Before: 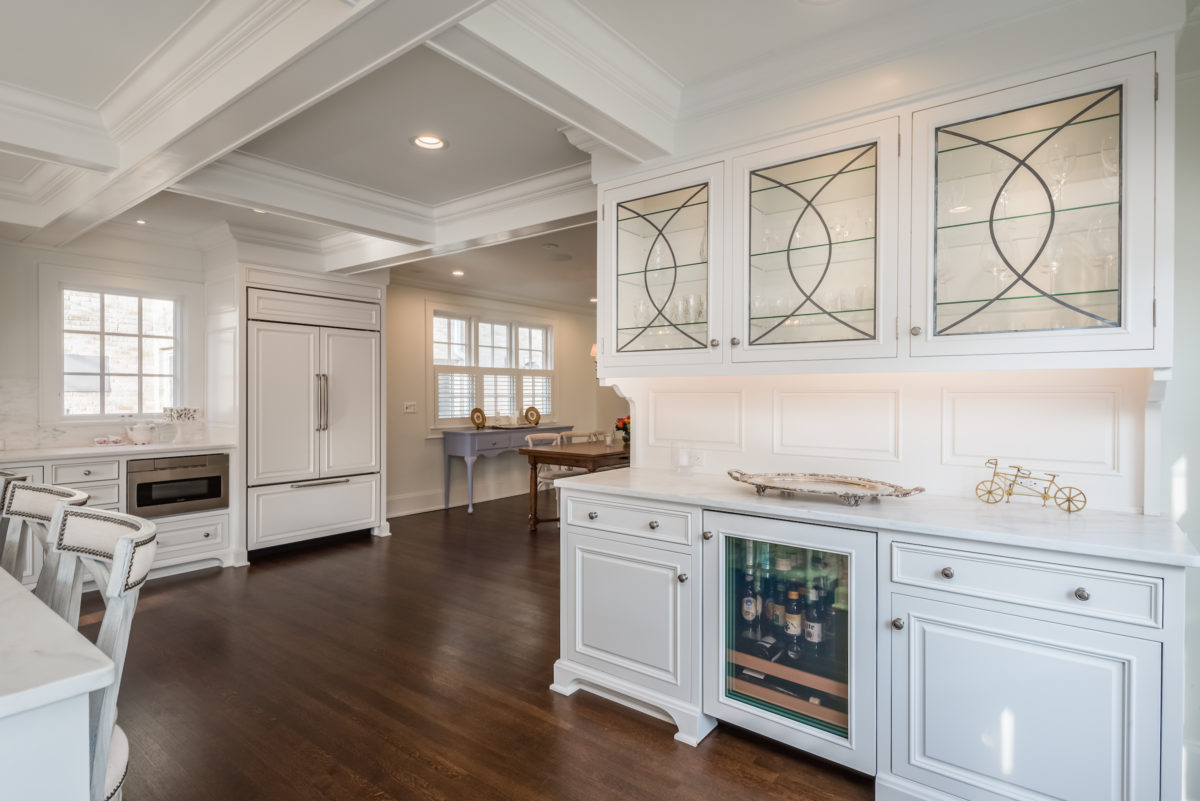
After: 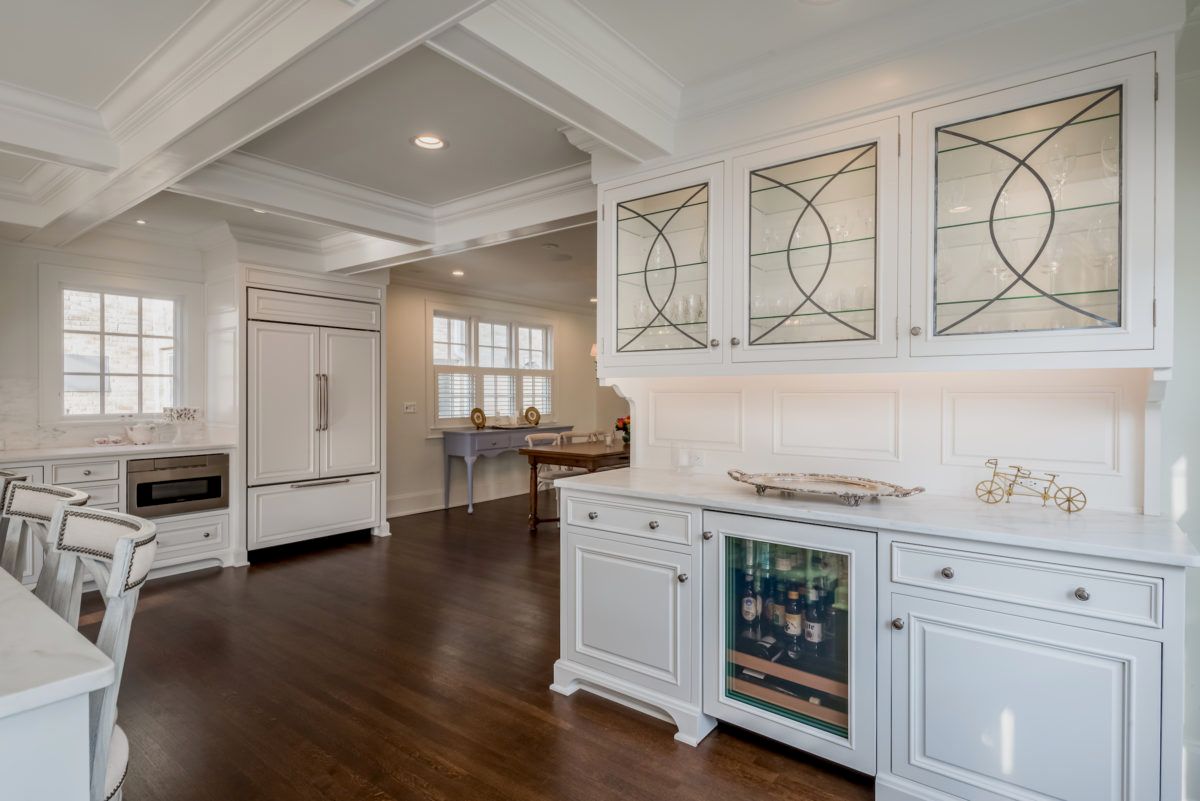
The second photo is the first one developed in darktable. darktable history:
exposure: black level correction 0.006, exposure -0.223 EV, compensate exposure bias true, compensate highlight preservation false
